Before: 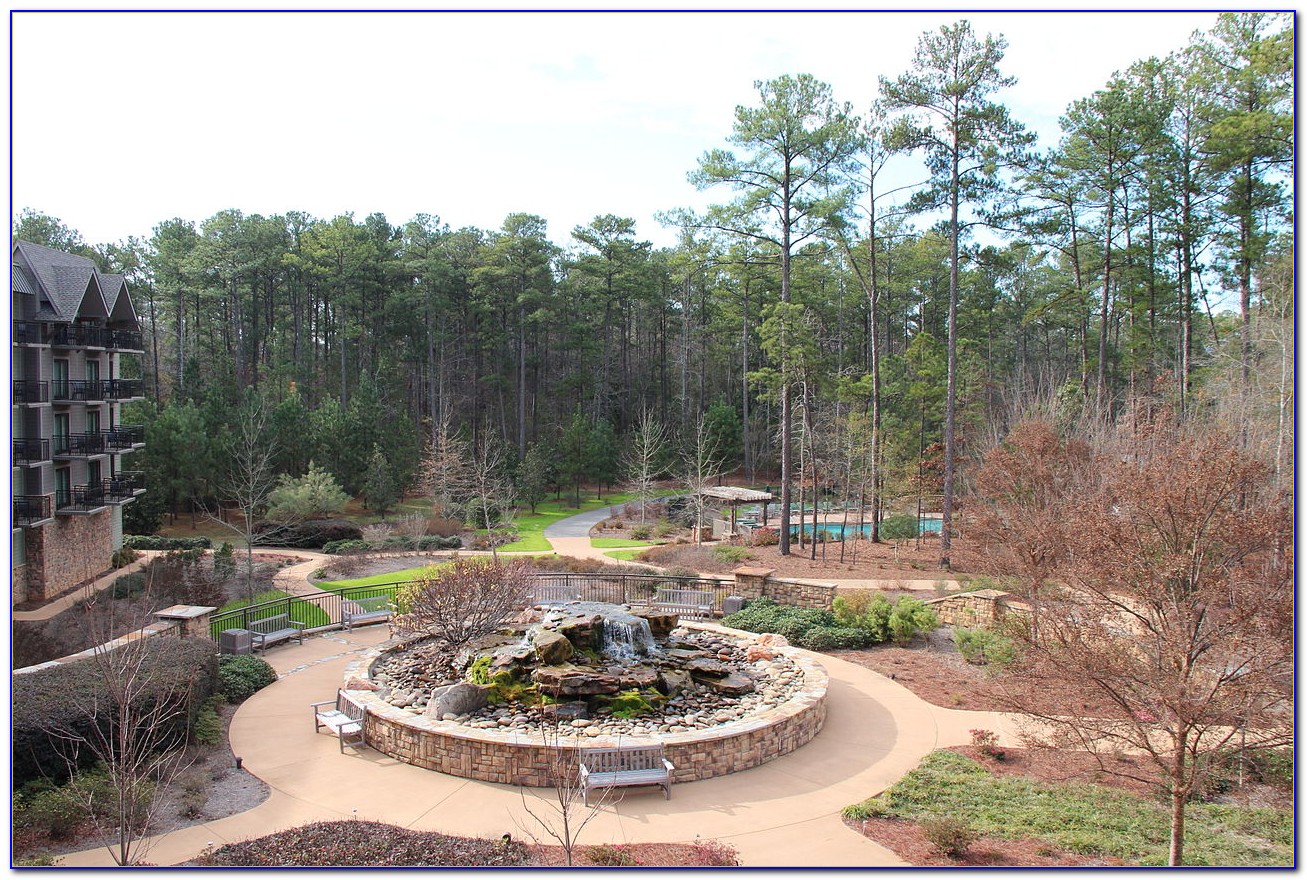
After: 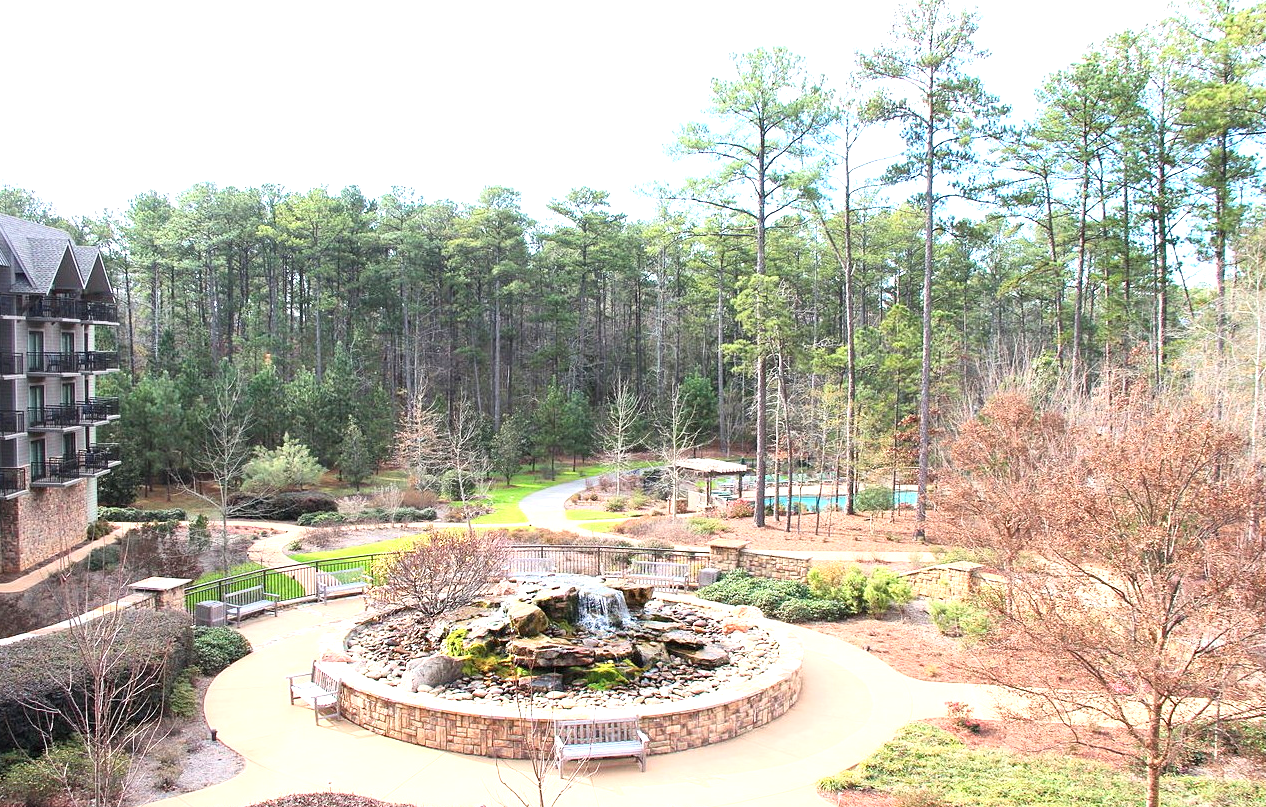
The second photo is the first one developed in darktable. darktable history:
exposure: exposure 1 EV, compensate highlight preservation false
local contrast: mode bilateral grid, contrast 20, coarseness 50, detail 120%, midtone range 0.2
base curve: curves: ch0 [(0, 0) (0.666, 0.806) (1, 1)]
crop: left 1.964%, top 3.251%, right 1.122%, bottom 4.933%
